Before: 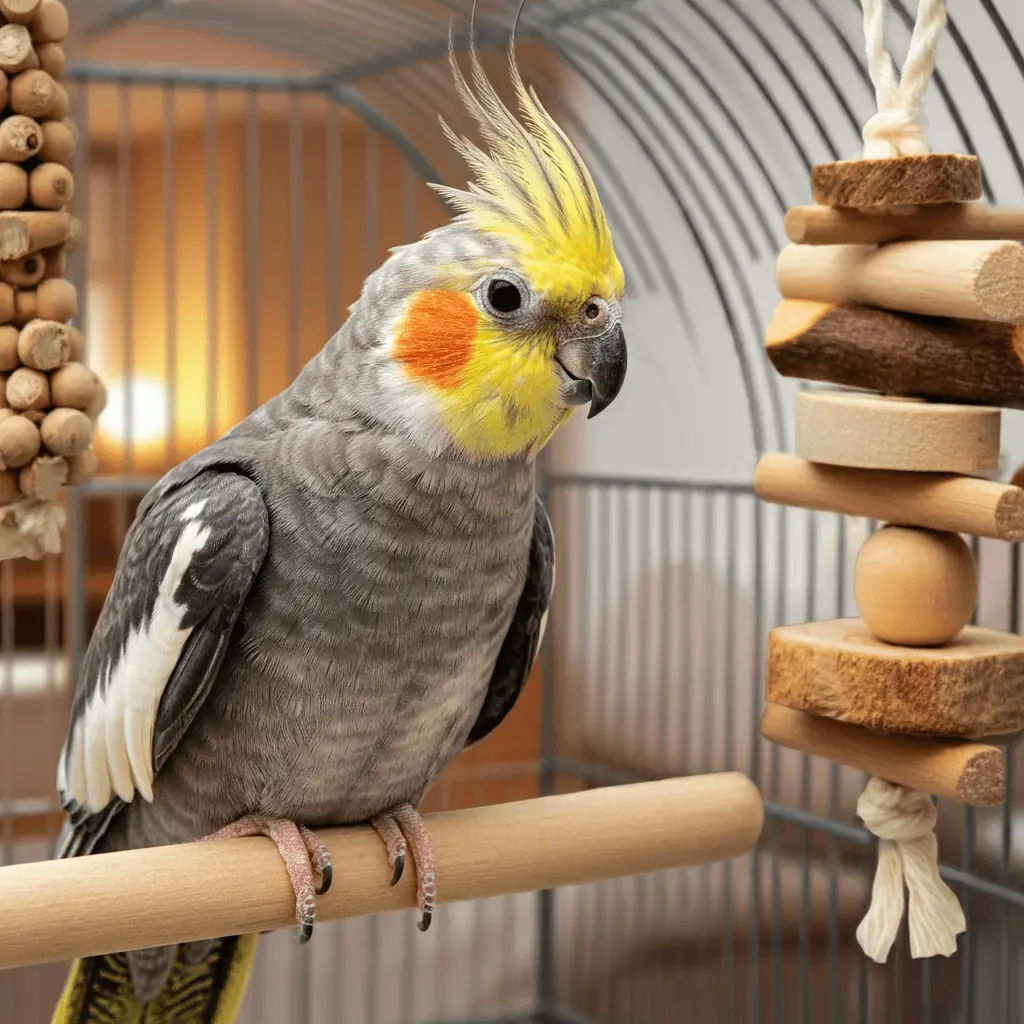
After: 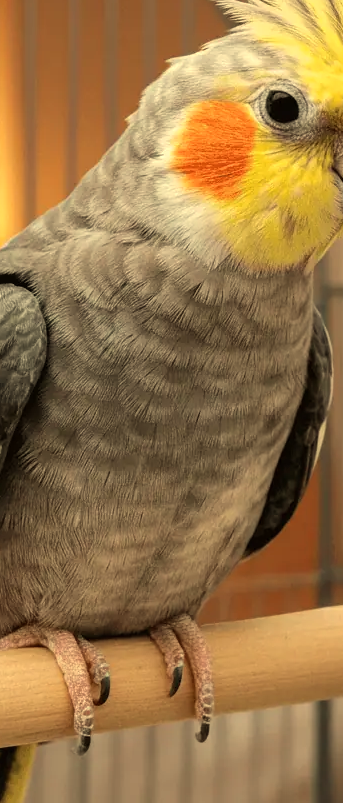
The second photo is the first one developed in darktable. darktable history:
white balance: red 1.08, blue 0.791
crop and rotate: left 21.77%, top 18.528%, right 44.676%, bottom 2.997%
